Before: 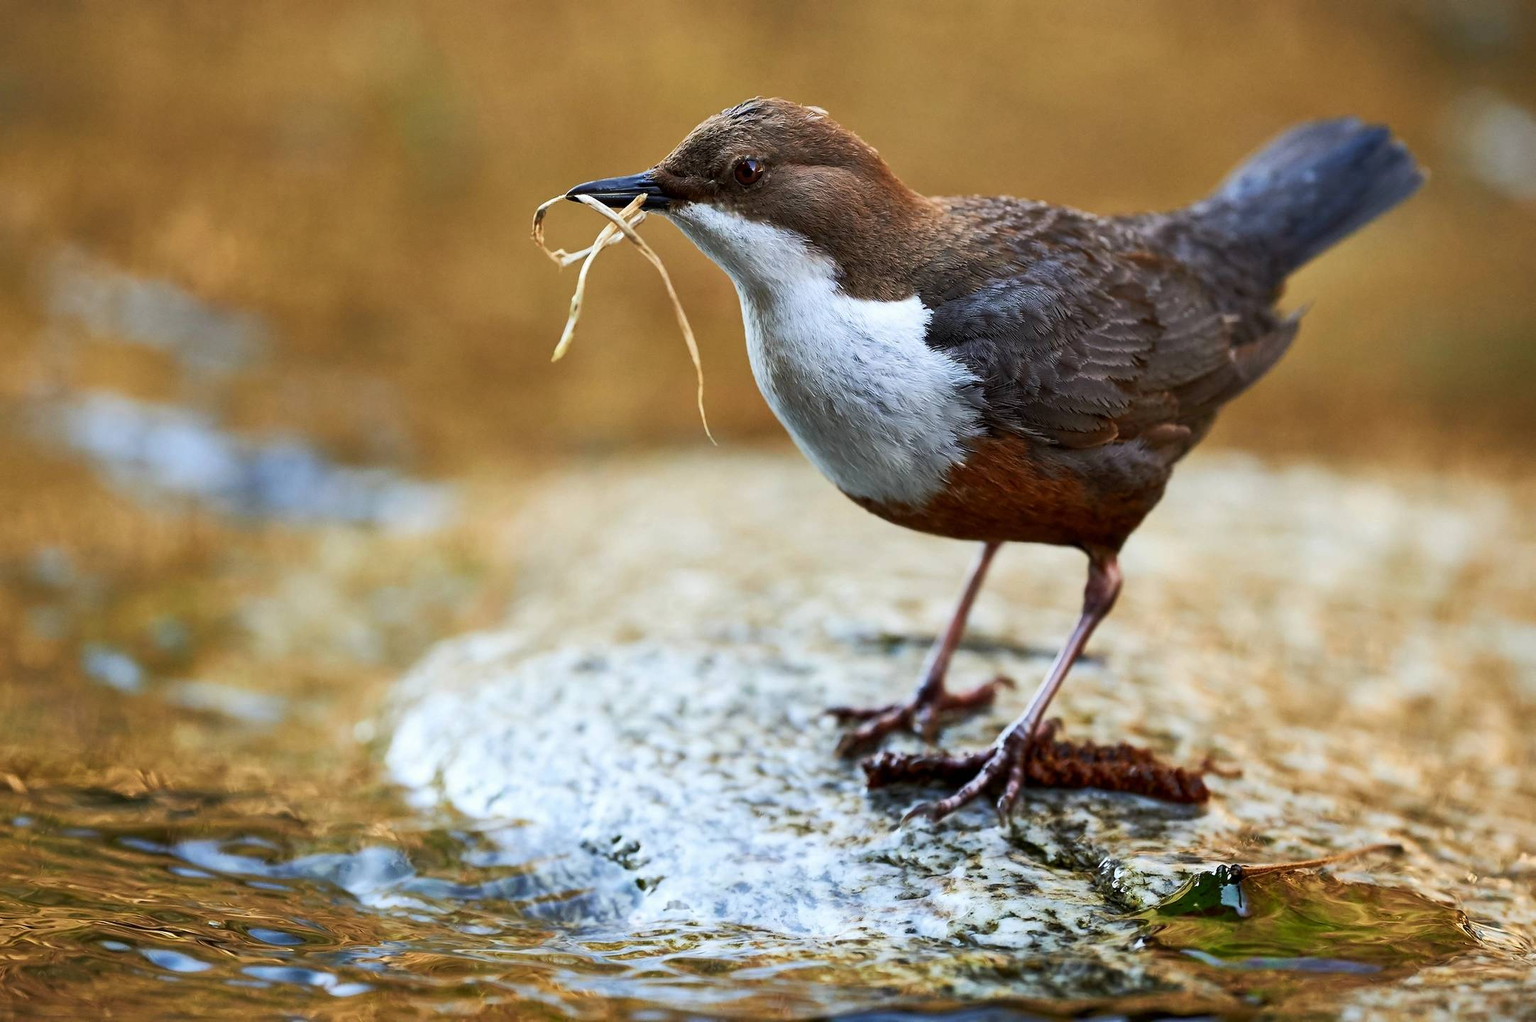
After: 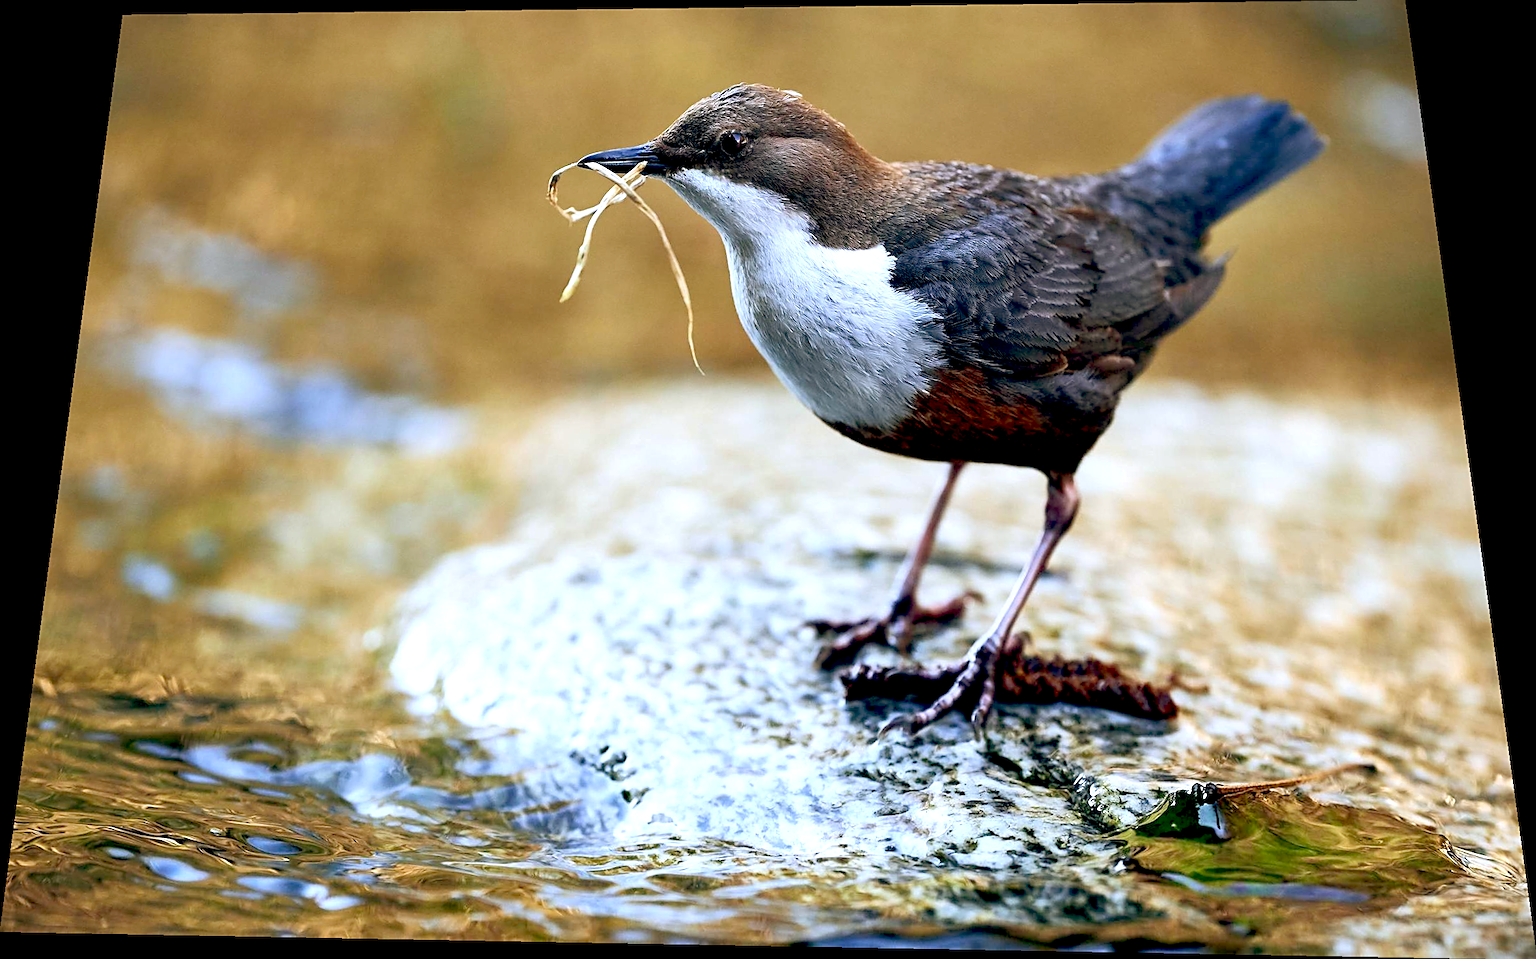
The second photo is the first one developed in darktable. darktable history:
white balance: red 0.926, green 1.003, blue 1.133
color balance: lift [0.975, 0.993, 1, 1.015], gamma [1.1, 1, 1, 0.945], gain [1, 1.04, 1, 0.95]
sharpen: on, module defaults
rotate and perspective: rotation 0.128°, lens shift (vertical) -0.181, lens shift (horizontal) -0.044, shear 0.001, automatic cropping off
exposure: black level correction 0, exposure 0.5 EV, compensate exposure bias true, compensate highlight preservation false
